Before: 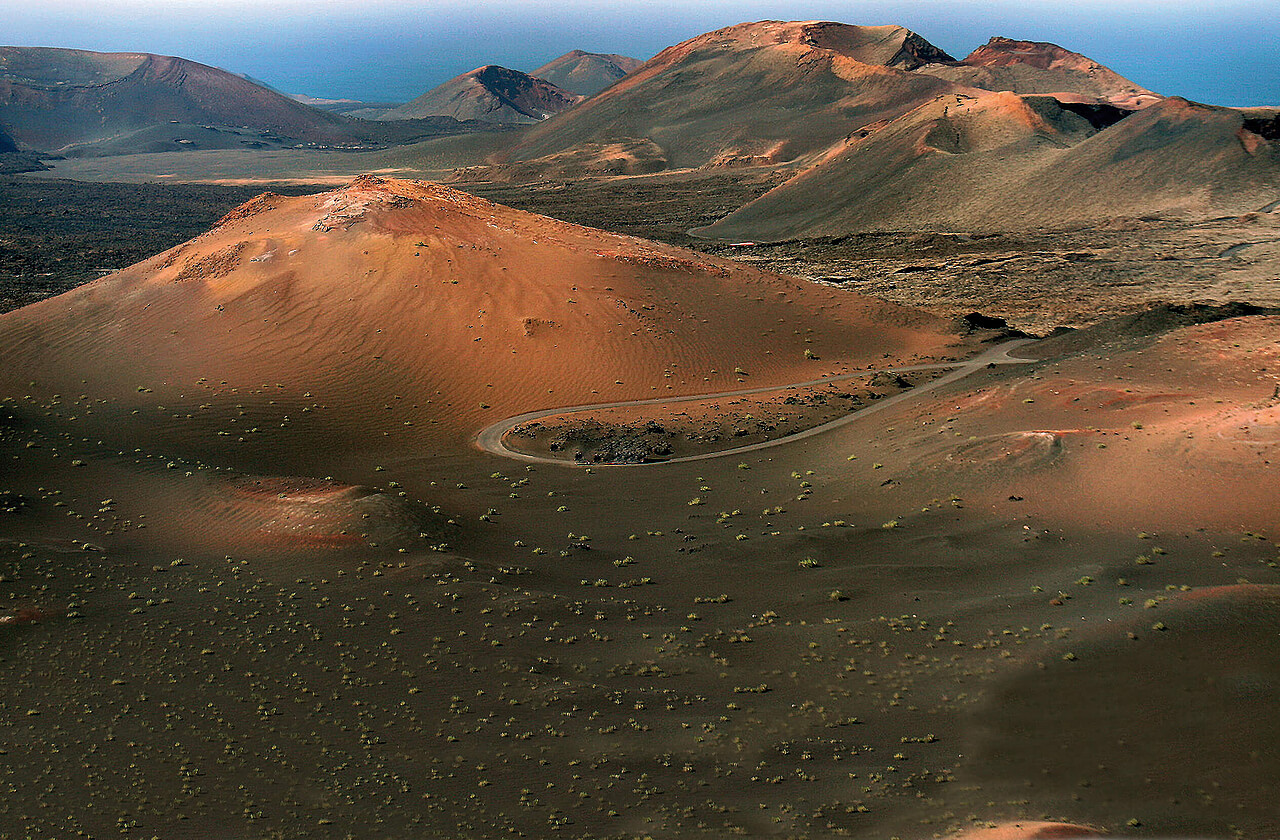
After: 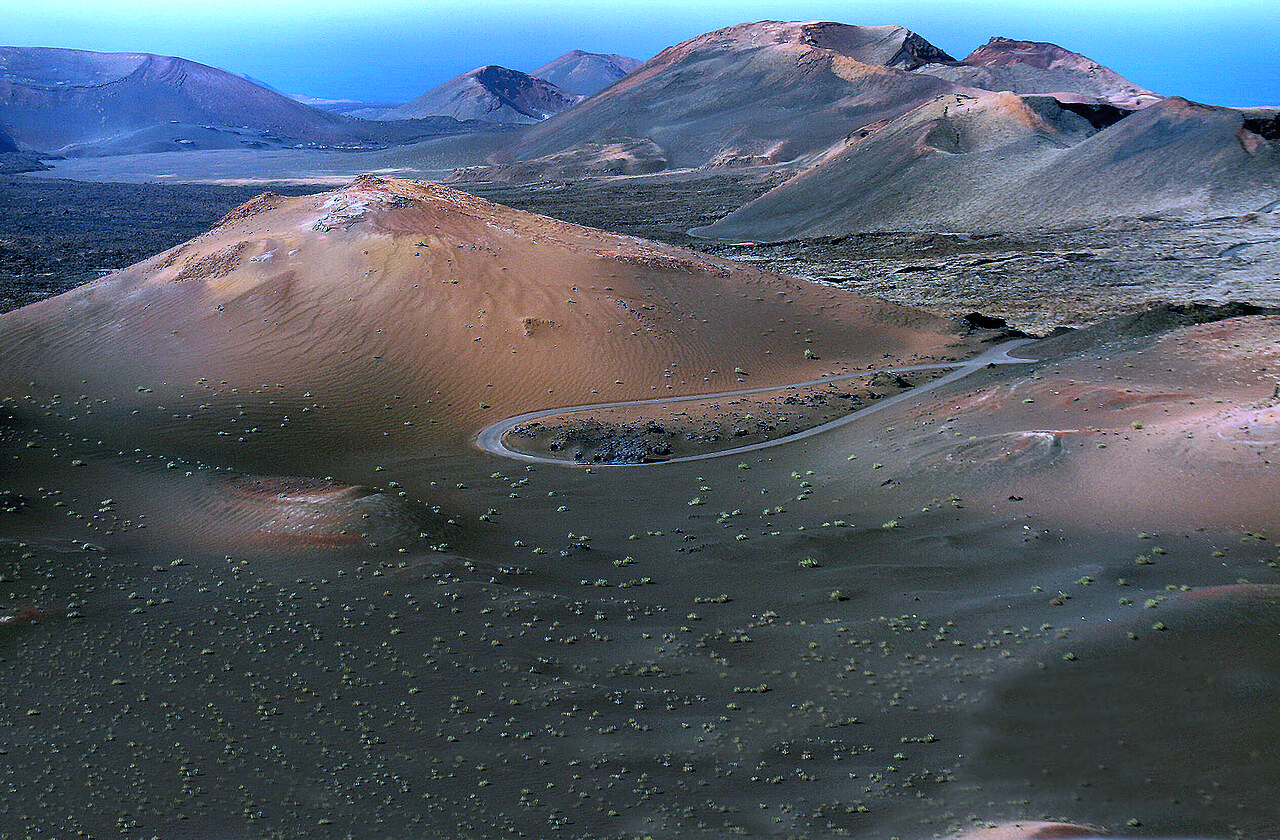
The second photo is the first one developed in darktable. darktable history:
exposure: black level correction 0, exposure 0.5 EV, compensate highlight preservation false
white balance: red 0.766, blue 1.537
